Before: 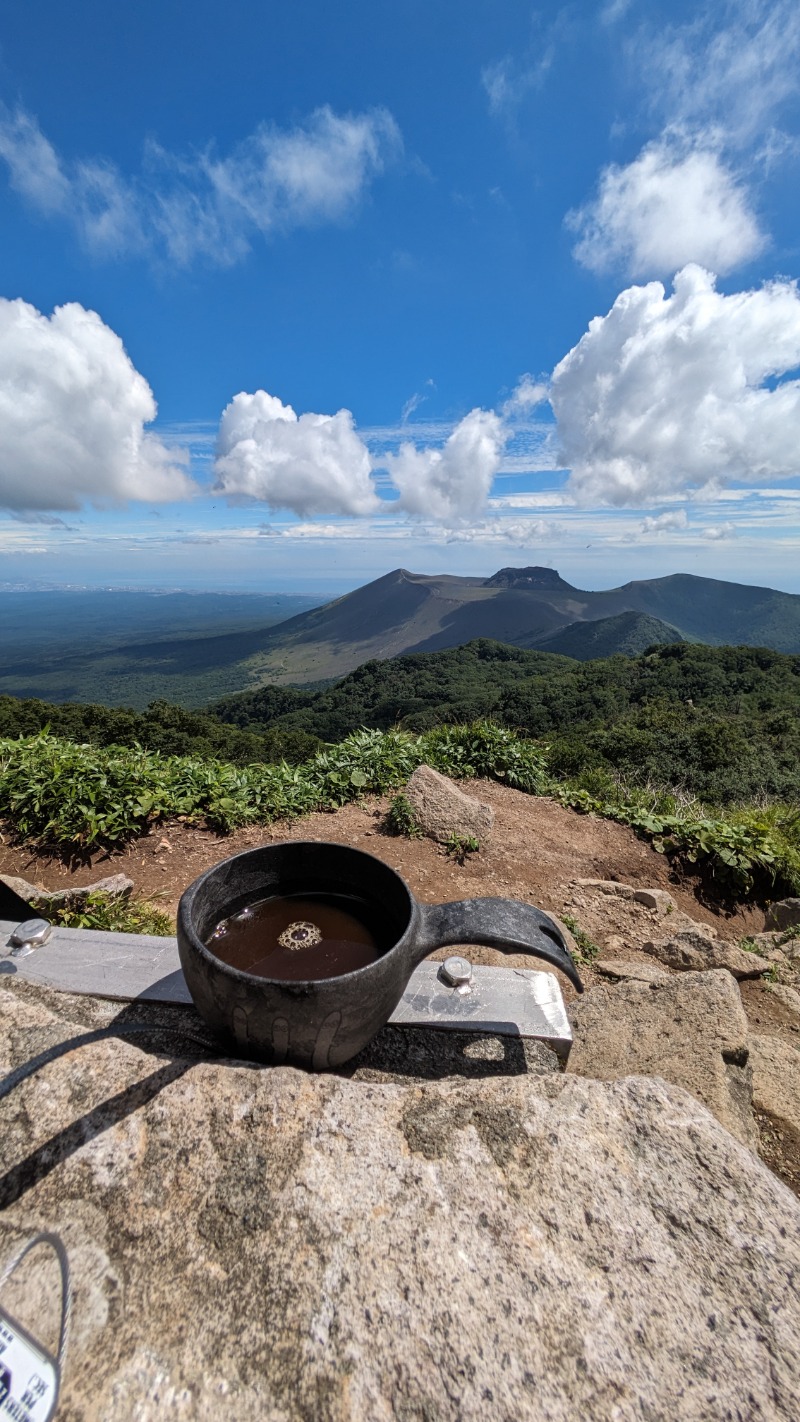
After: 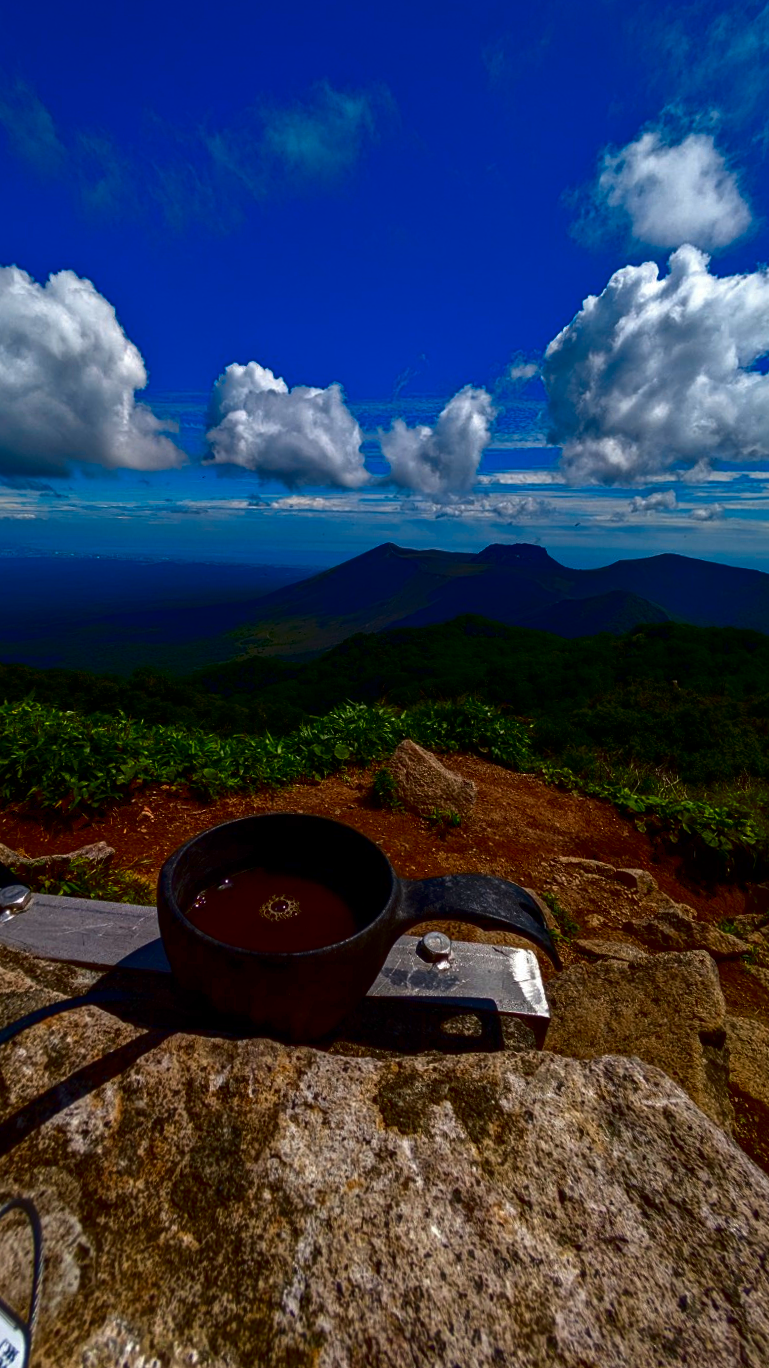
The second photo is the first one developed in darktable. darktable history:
contrast brightness saturation: brightness -0.984, saturation 0.999
crop and rotate: angle -1.28°
